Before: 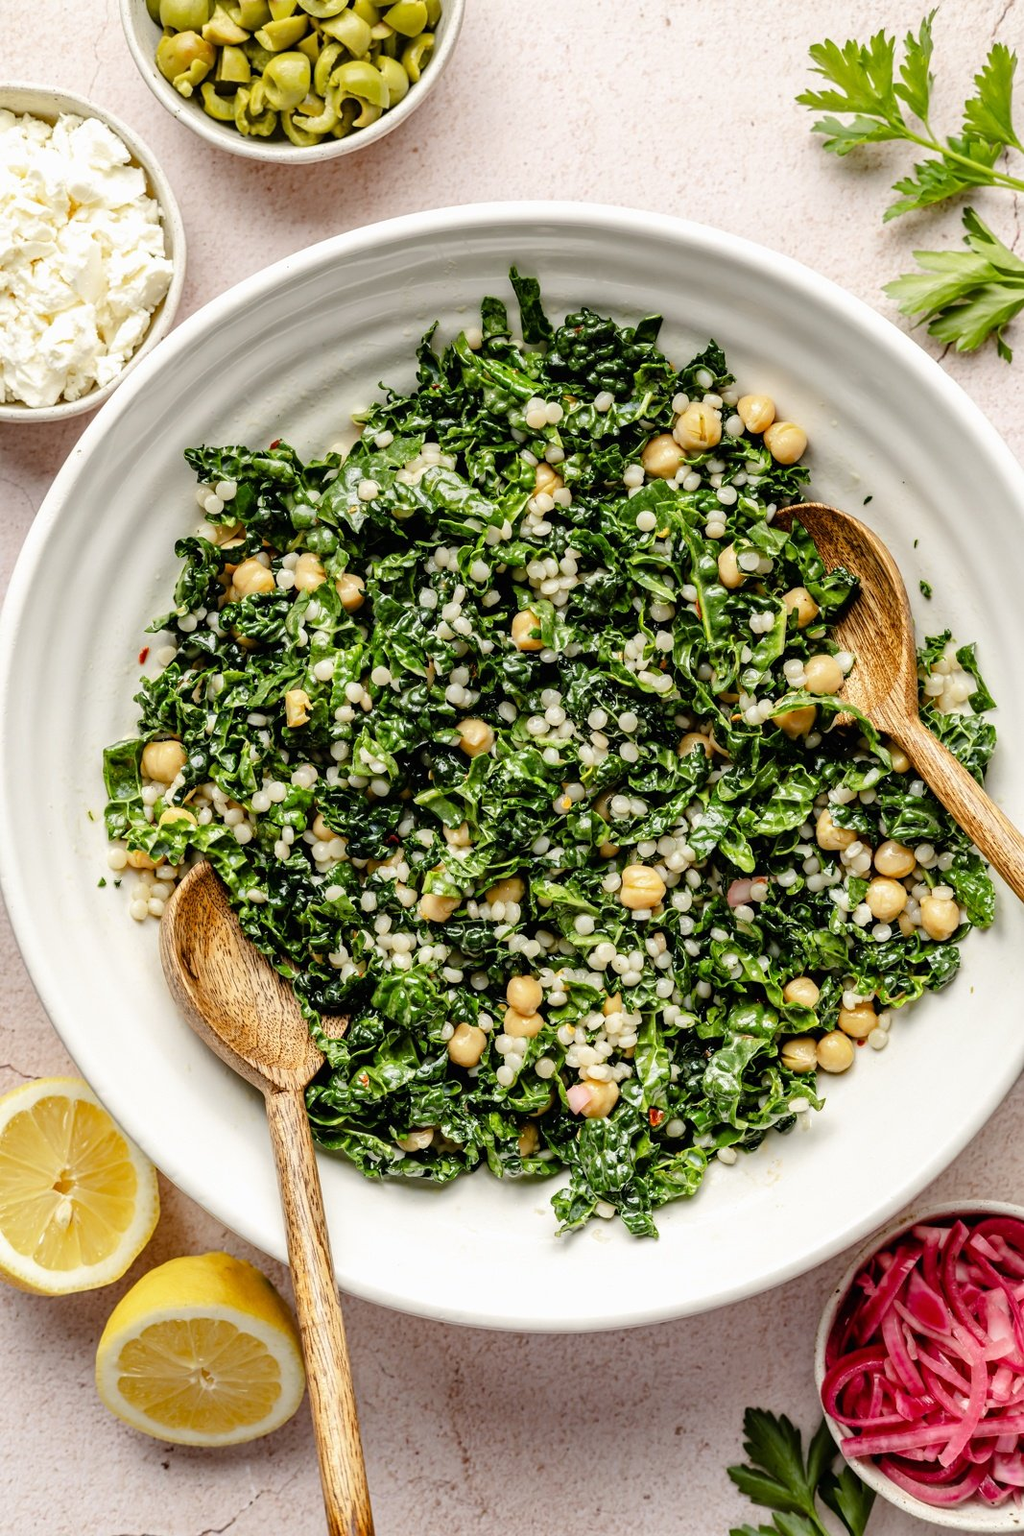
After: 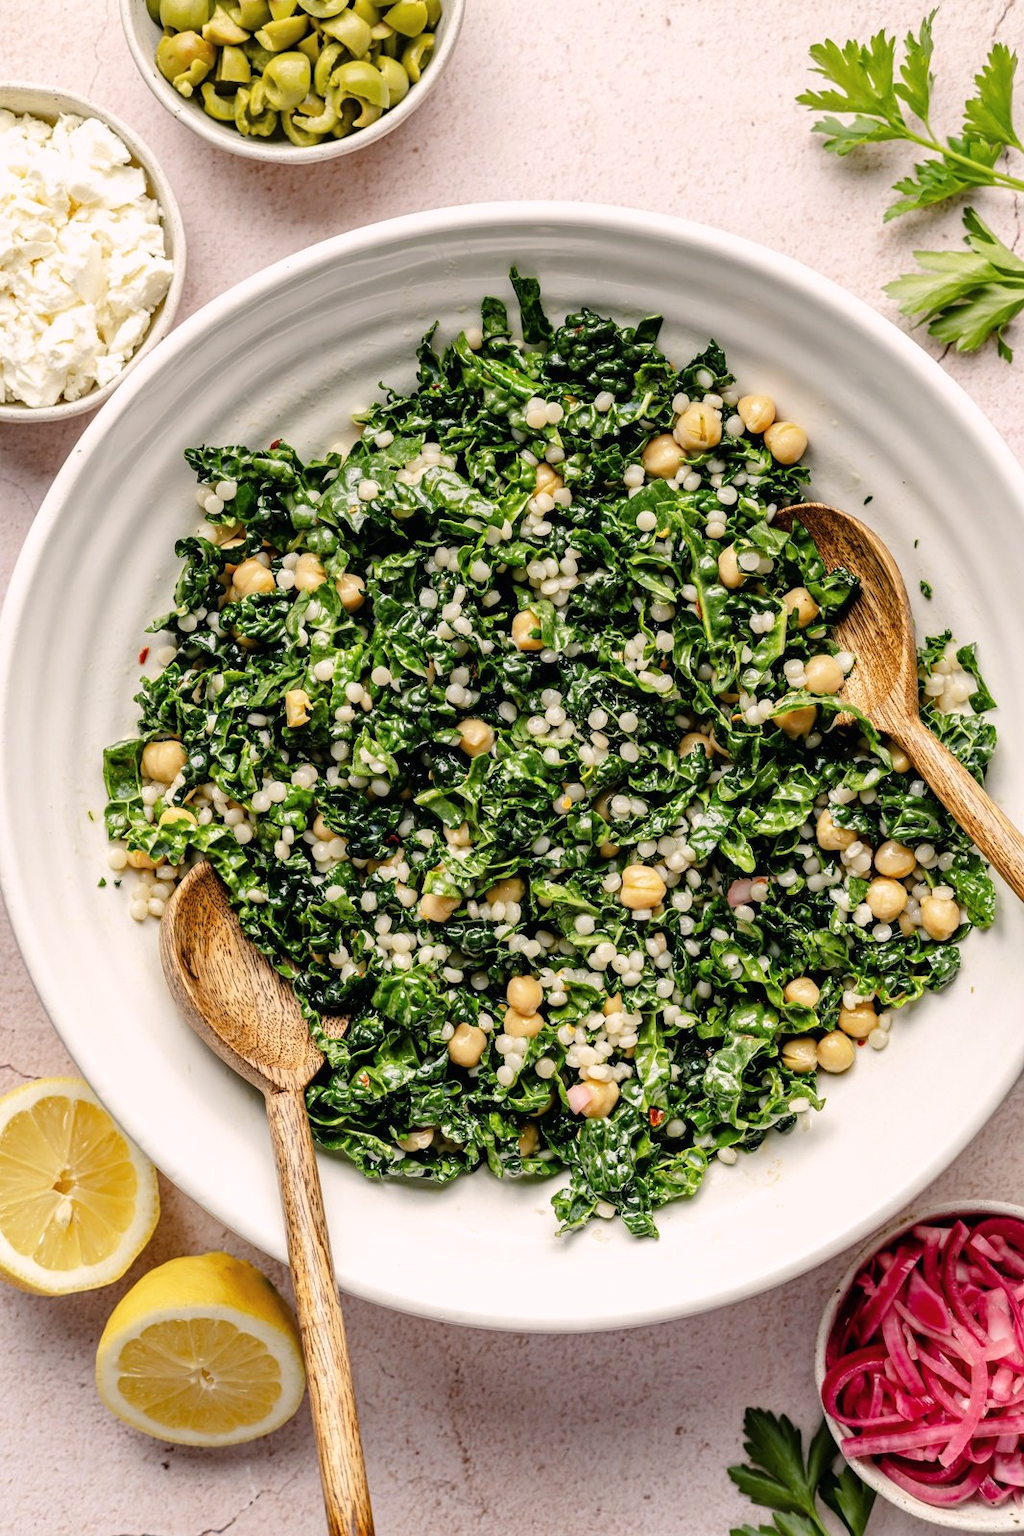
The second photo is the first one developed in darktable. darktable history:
color correction: highlights a* -0.137, highlights b* 0.137
color balance rgb: shadows lift › chroma 1.41%, shadows lift › hue 260°, power › chroma 0.5%, power › hue 260°, highlights gain › chroma 1%, highlights gain › hue 27°, saturation formula JzAzBz (2021)
color zones: curves: ch0 [(0, 0.5) (0.143, 0.5) (0.286, 0.5) (0.429, 0.495) (0.571, 0.437) (0.714, 0.44) (0.857, 0.496) (1, 0.5)]
